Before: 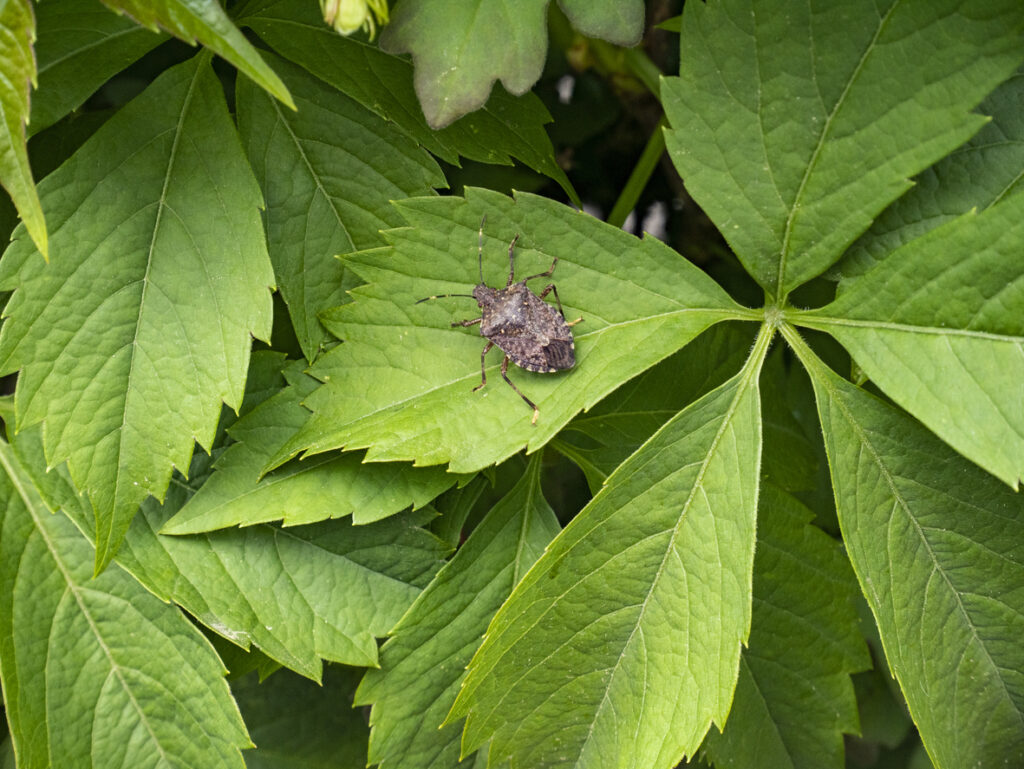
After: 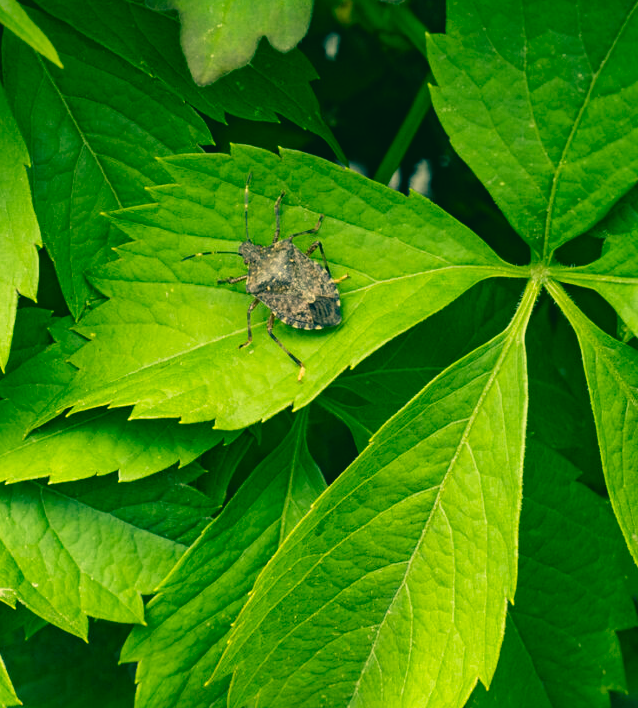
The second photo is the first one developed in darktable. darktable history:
crop and rotate: left 22.918%, top 5.629%, right 14.711%, bottom 2.247%
color correction: highlights a* 1.83, highlights b* 34.02, shadows a* -36.68, shadows b* -5.48
